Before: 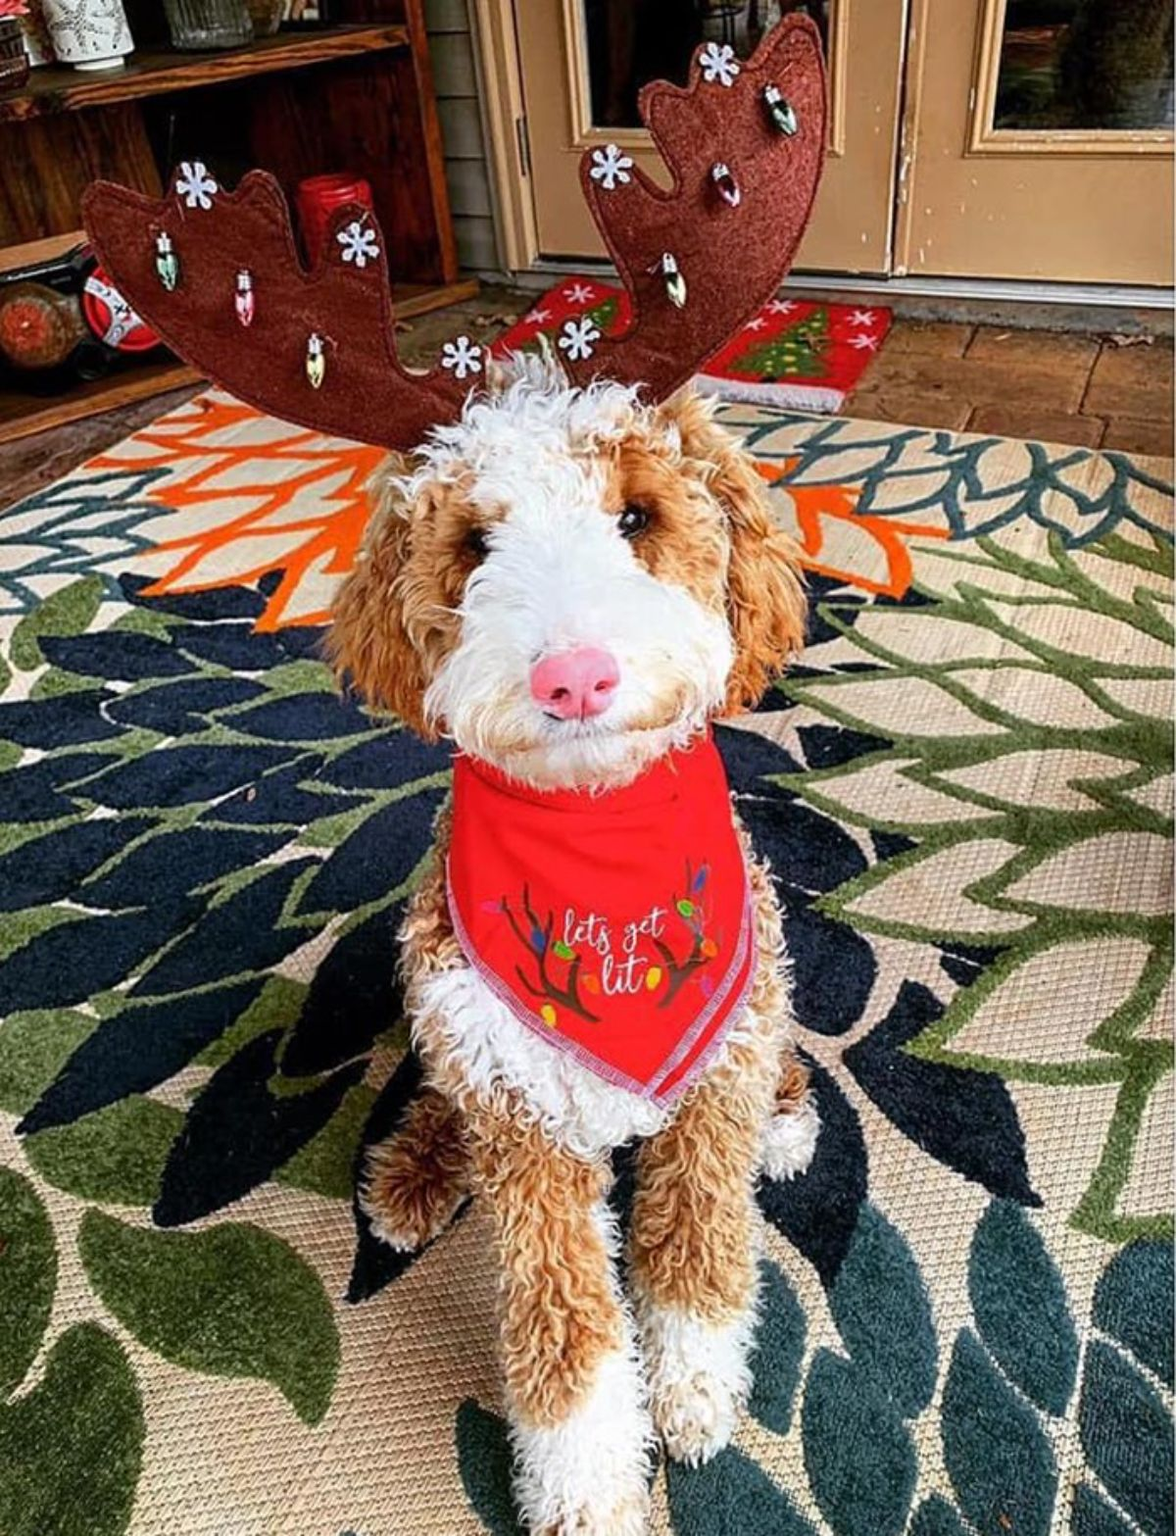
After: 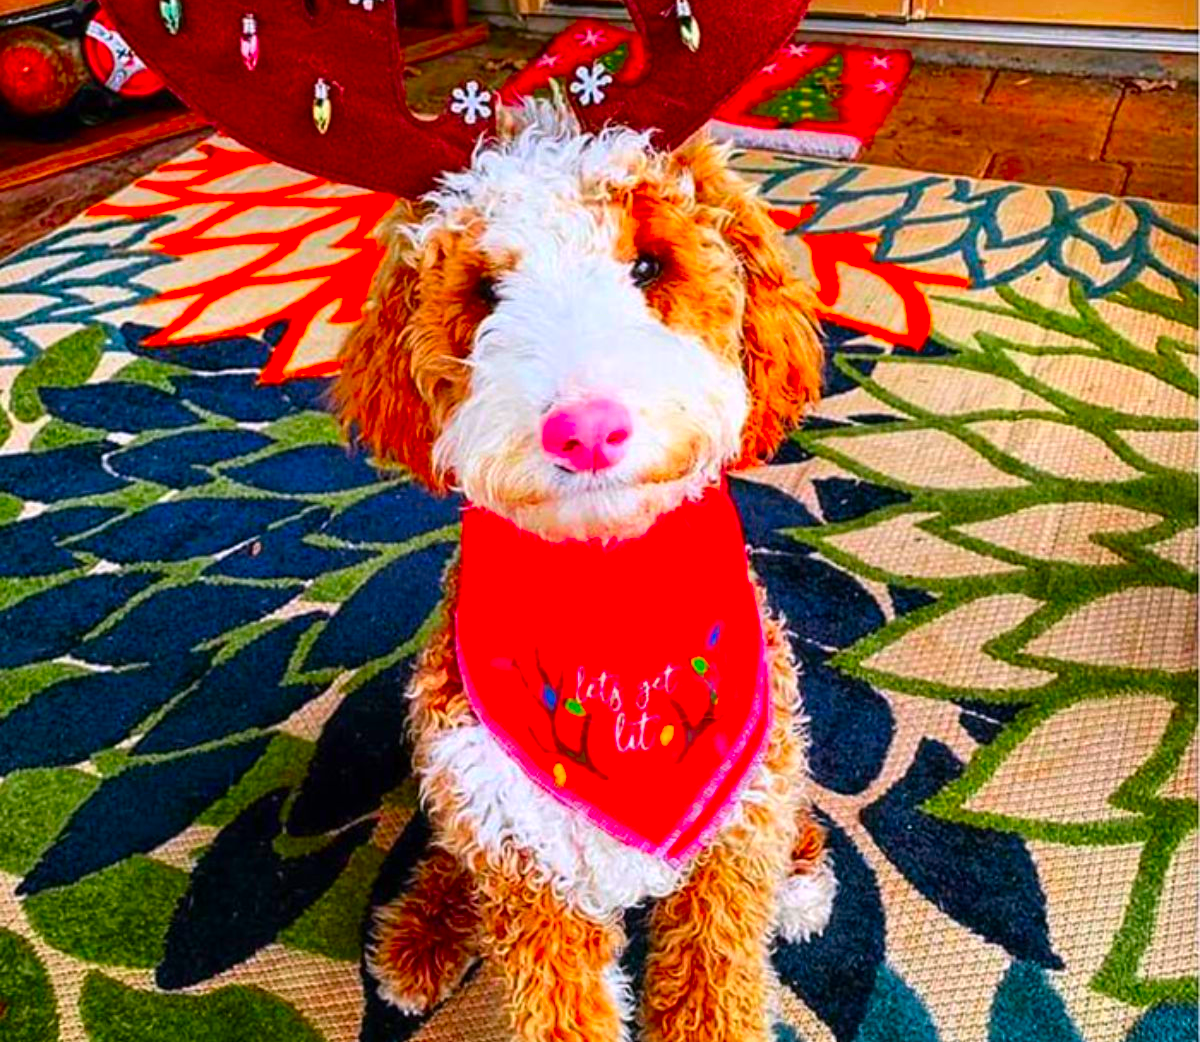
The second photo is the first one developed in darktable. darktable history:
crop: top 16.727%, bottom 16.727%
color correction: highlights a* 1.59, highlights b* -1.7, saturation 2.48
